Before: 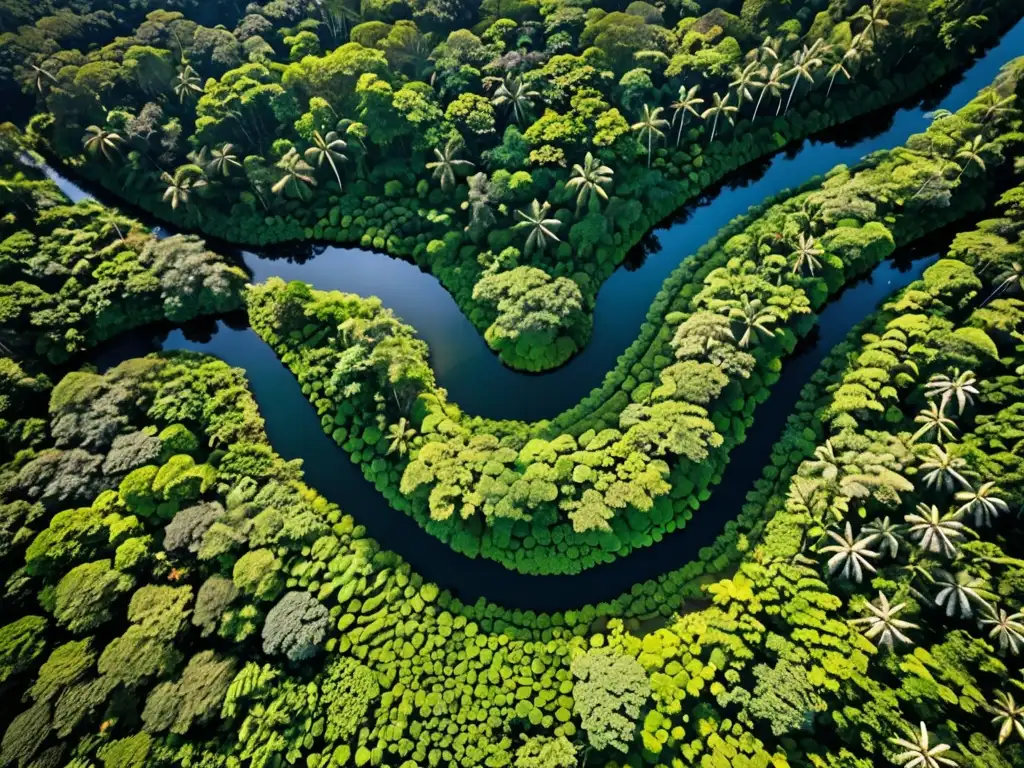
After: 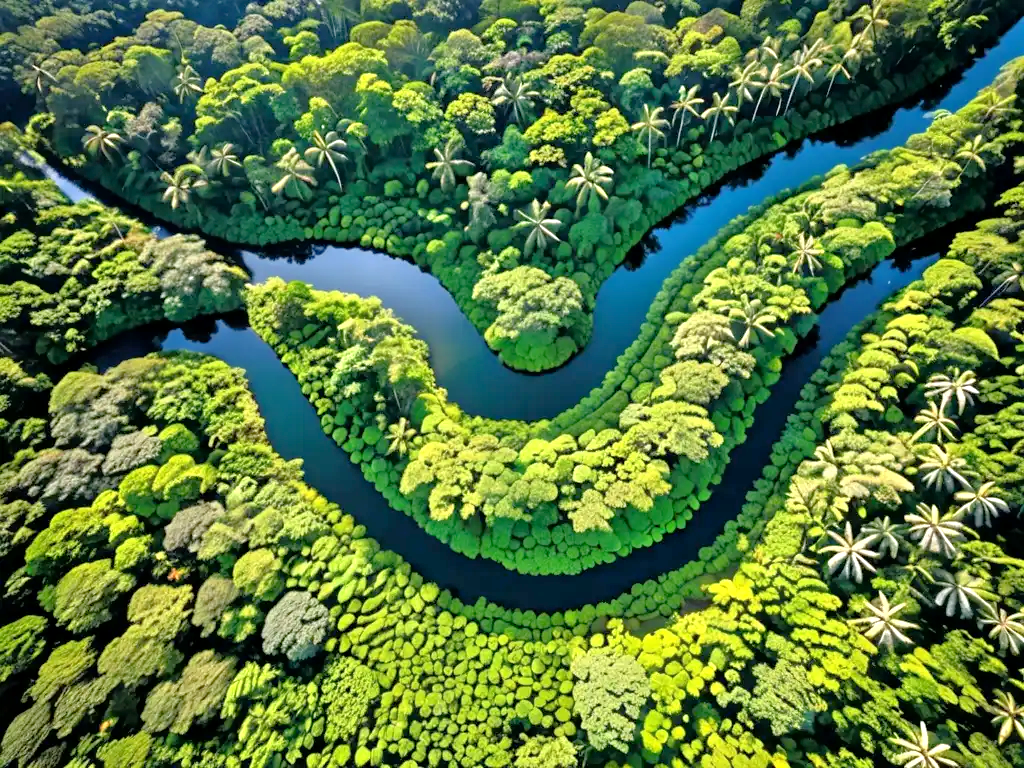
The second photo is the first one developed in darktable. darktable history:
exposure: black level correction 0.001, exposure 0.499 EV, compensate highlight preservation false
tone equalizer: -7 EV 0.151 EV, -6 EV 0.577 EV, -5 EV 1.18 EV, -4 EV 1.36 EV, -3 EV 1.16 EV, -2 EV 0.6 EV, -1 EV 0.147 EV
